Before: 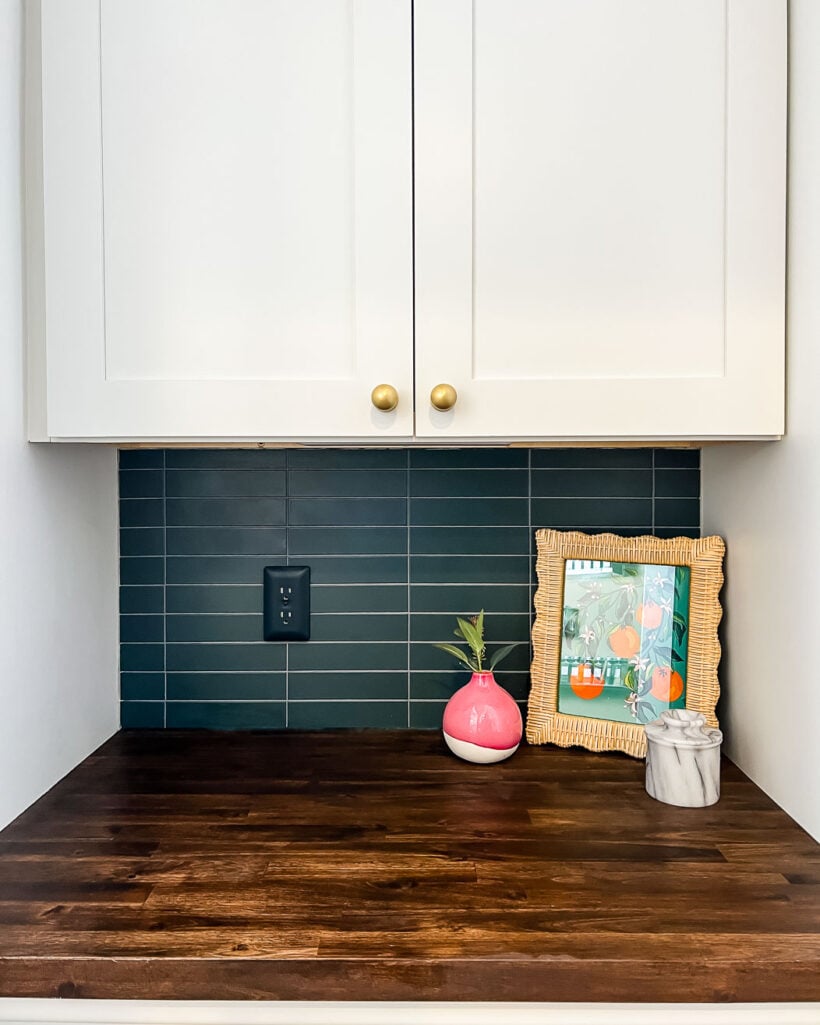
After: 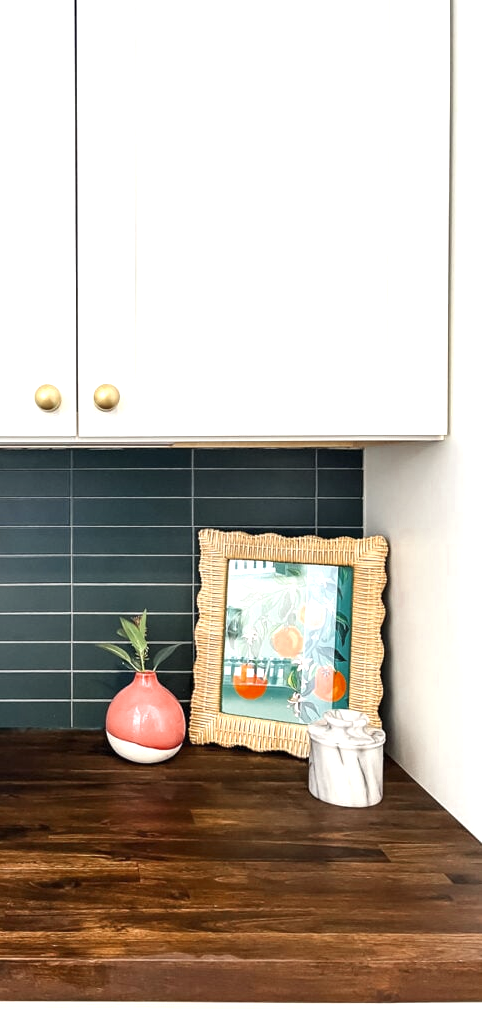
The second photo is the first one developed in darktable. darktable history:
crop: left 41.156%
color zones: curves: ch0 [(0, 0.5) (0.125, 0.4) (0.25, 0.5) (0.375, 0.4) (0.5, 0.4) (0.625, 0.35) (0.75, 0.35) (0.875, 0.5)]; ch1 [(0, 0.35) (0.125, 0.45) (0.25, 0.35) (0.375, 0.35) (0.5, 0.35) (0.625, 0.35) (0.75, 0.45) (0.875, 0.35)]; ch2 [(0, 0.6) (0.125, 0.5) (0.25, 0.5) (0.375, 0.6) (0.5, 0.6) (0.625, 0.5) (0.75, 0.5) (0.875, 0.5)]
exposure: black level correction 0, exposure 0.7 EV, compensate highlight preservation false
